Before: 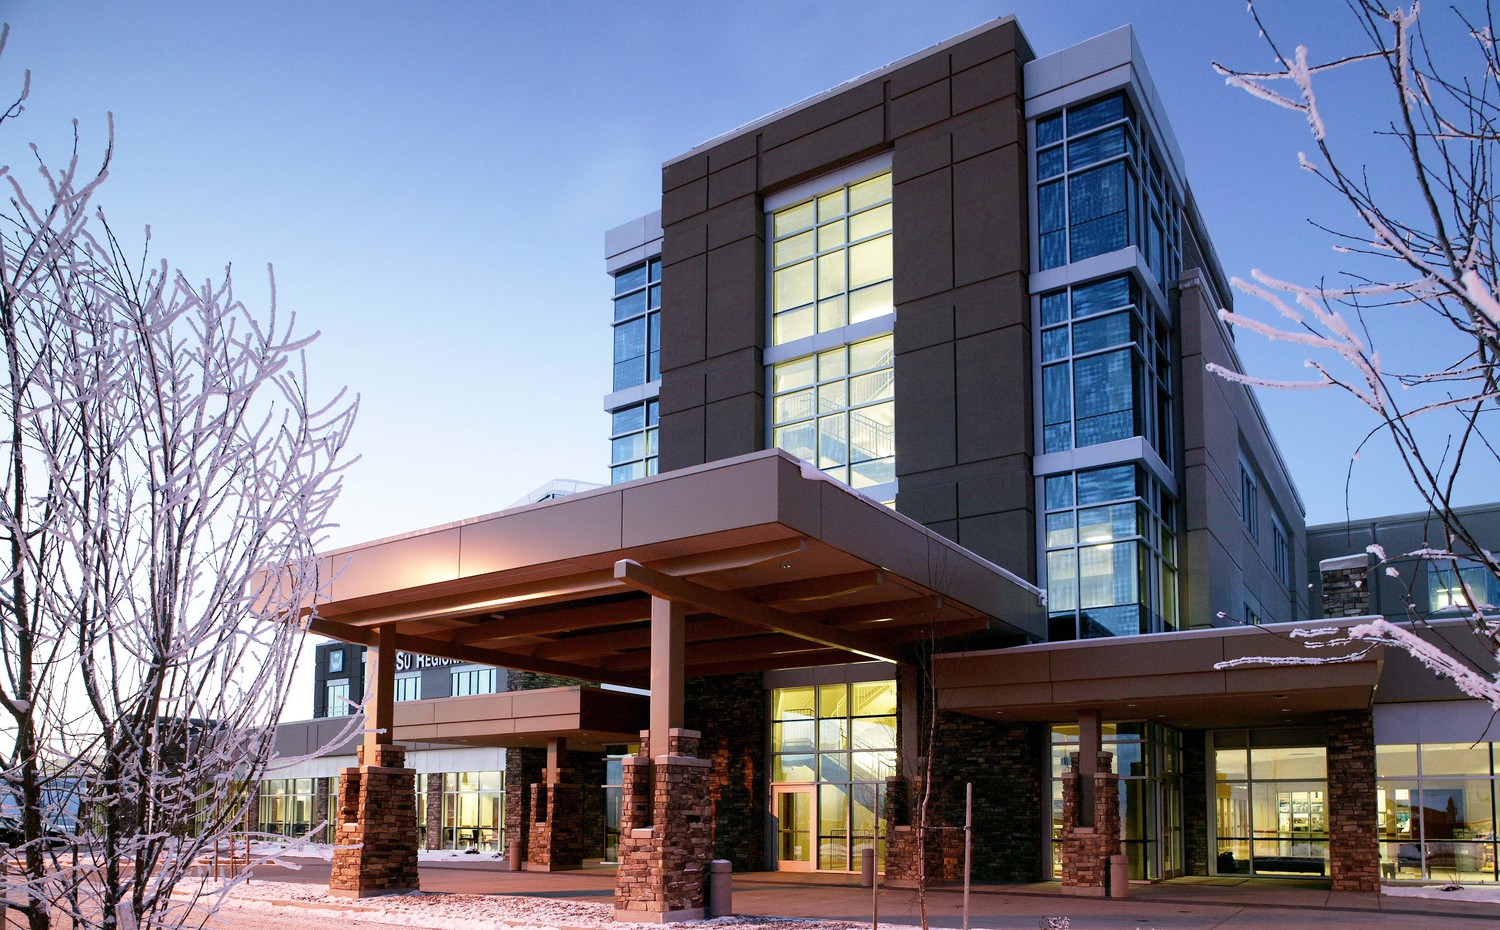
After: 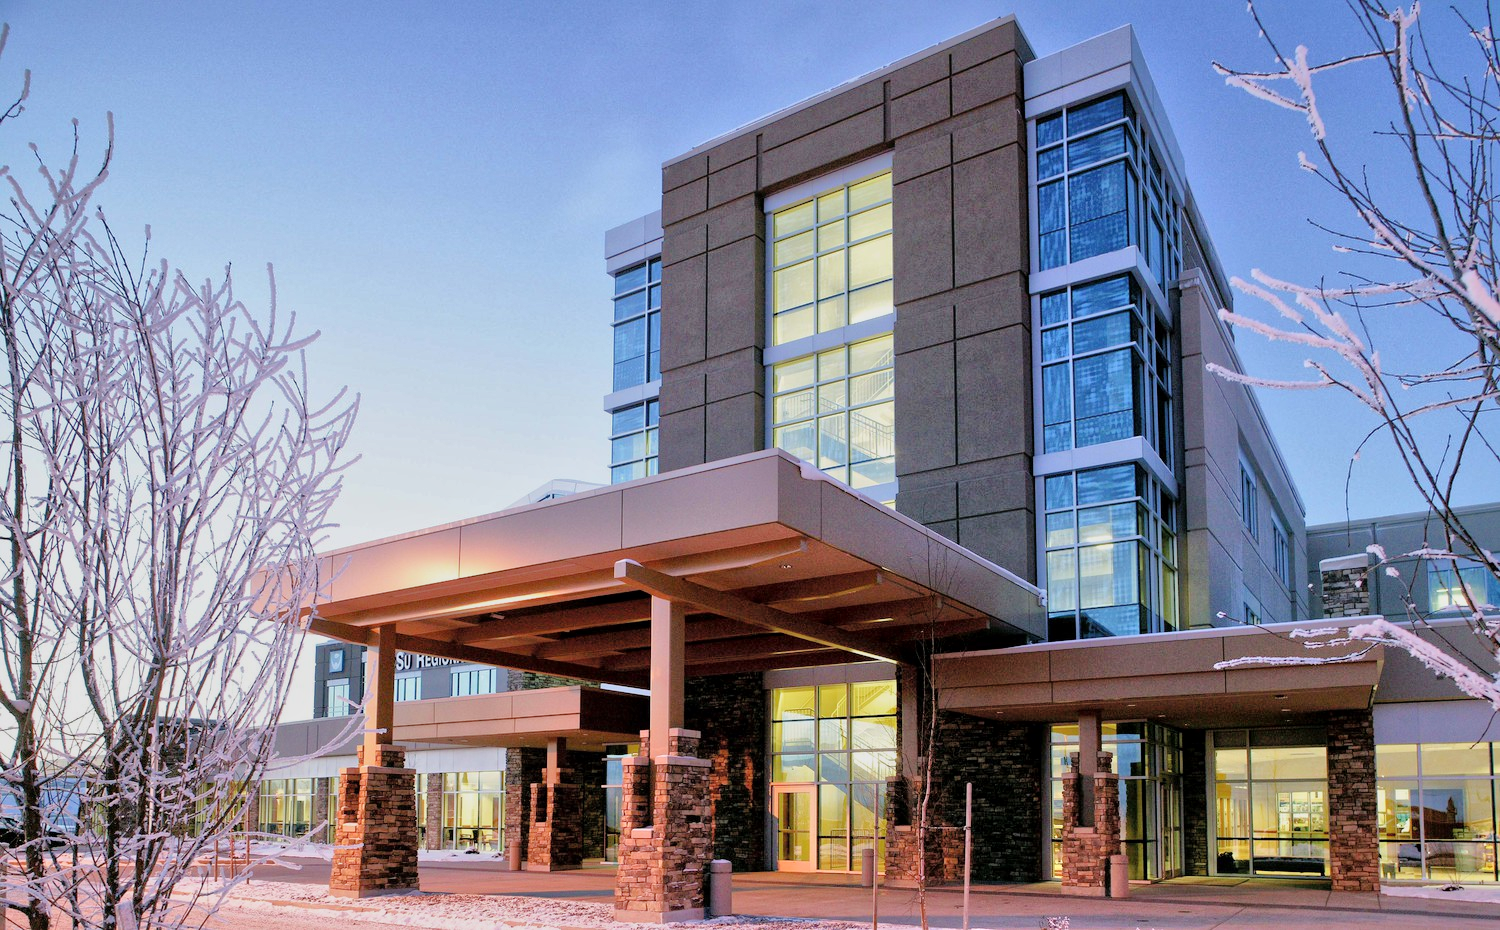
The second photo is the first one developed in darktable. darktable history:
tone equalizer: -7 EV 0.15 EV, -6 EV 0.6 EV, -5 EV 1.15 EV, -4 EV 1.33 EV, -3 EV 1.15 EV, -2 EV 0.6 EV, -1 EV 0.15 EV, mask exposure compensation -0.5 EV
global tonemap: drago (1, 100), detail 1
